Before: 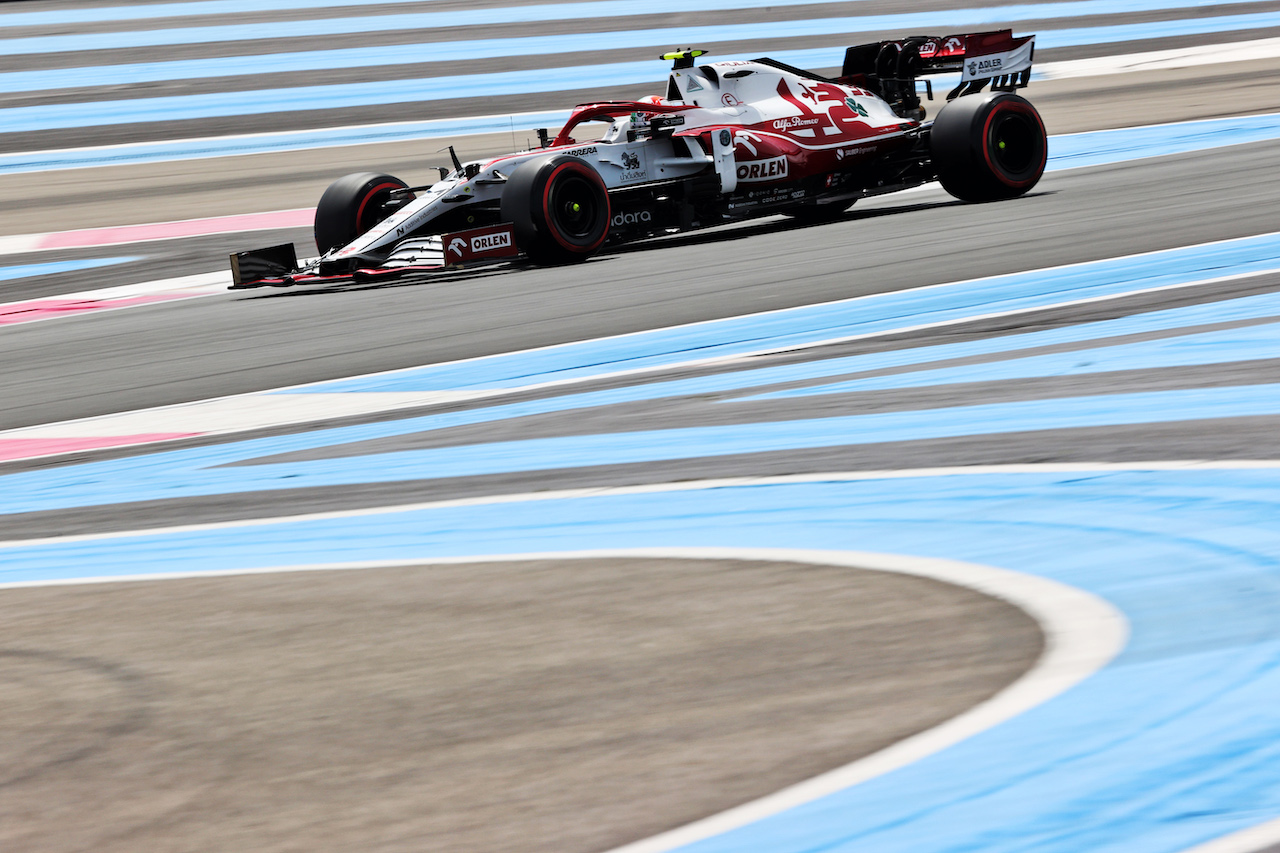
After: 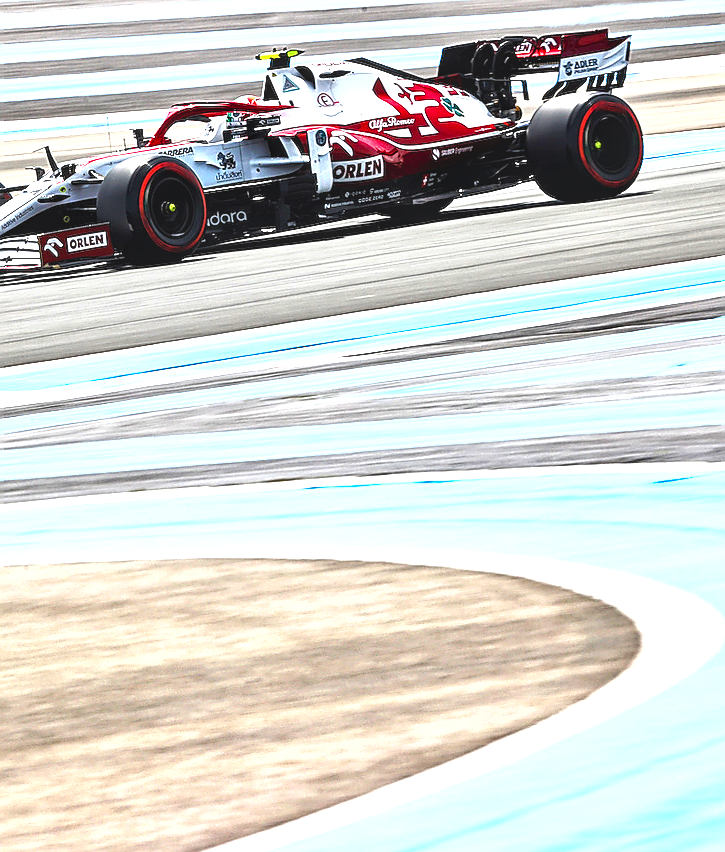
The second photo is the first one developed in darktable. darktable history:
crop: left 31.572%, top 0.006%, right 11.737%
shadows and highlights: shadows 35.28, highlights -35.05, soften with gaussian
color balance rgb: white fulcrum 1.01 EV, linear chroma grading › global chroma 9.932%, perceptual saturation grading › global saturation 20%, perceptual saturation grading › highlights -25.674%, perceptual saturation grading › shadows 24.014%, perceptual brilliance grading › global brilliance 10.461%
sharpen: radius 1.35, amount 1.256, threshold 0.689
local contrast: on, module defaults
exposure: exposure 1 EV, compensate highlight preservation false
tone curve: curves: ch0 [(0, 0) (0.584, 0.595) (1, 1)]
